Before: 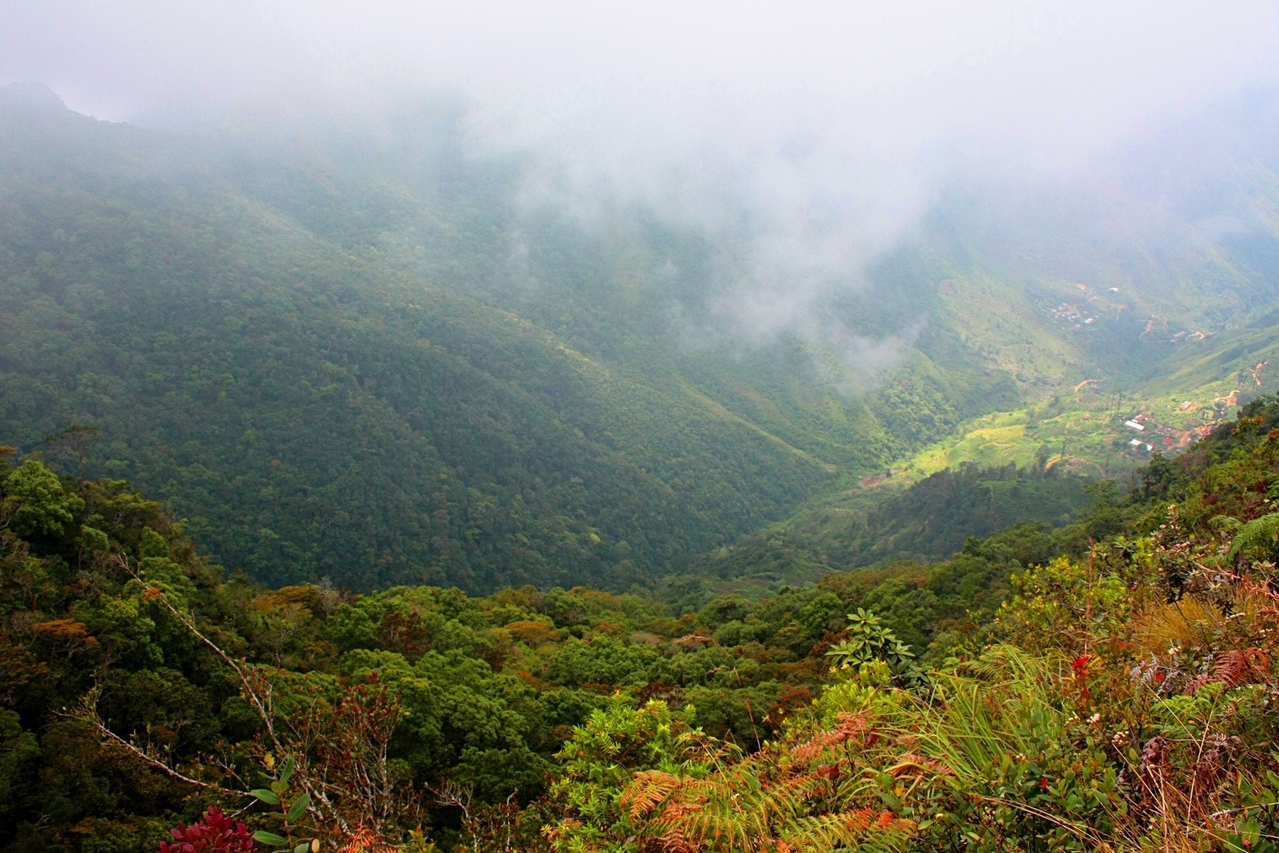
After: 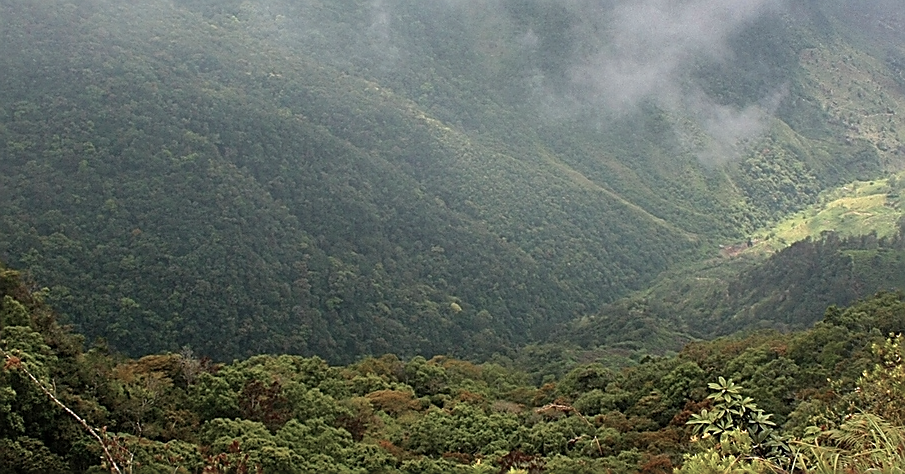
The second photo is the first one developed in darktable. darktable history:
sharpen: radius 1.397, amount 1.259, threshold 0.767
shadows and highlights: shadows 20.82, highlights -81.87, soften with gaussian
crop: left 10.945%, top 27.194%, right 18.232%, bottom 17.134%
color correction: highlights b* -0.035, saturation 0.617
